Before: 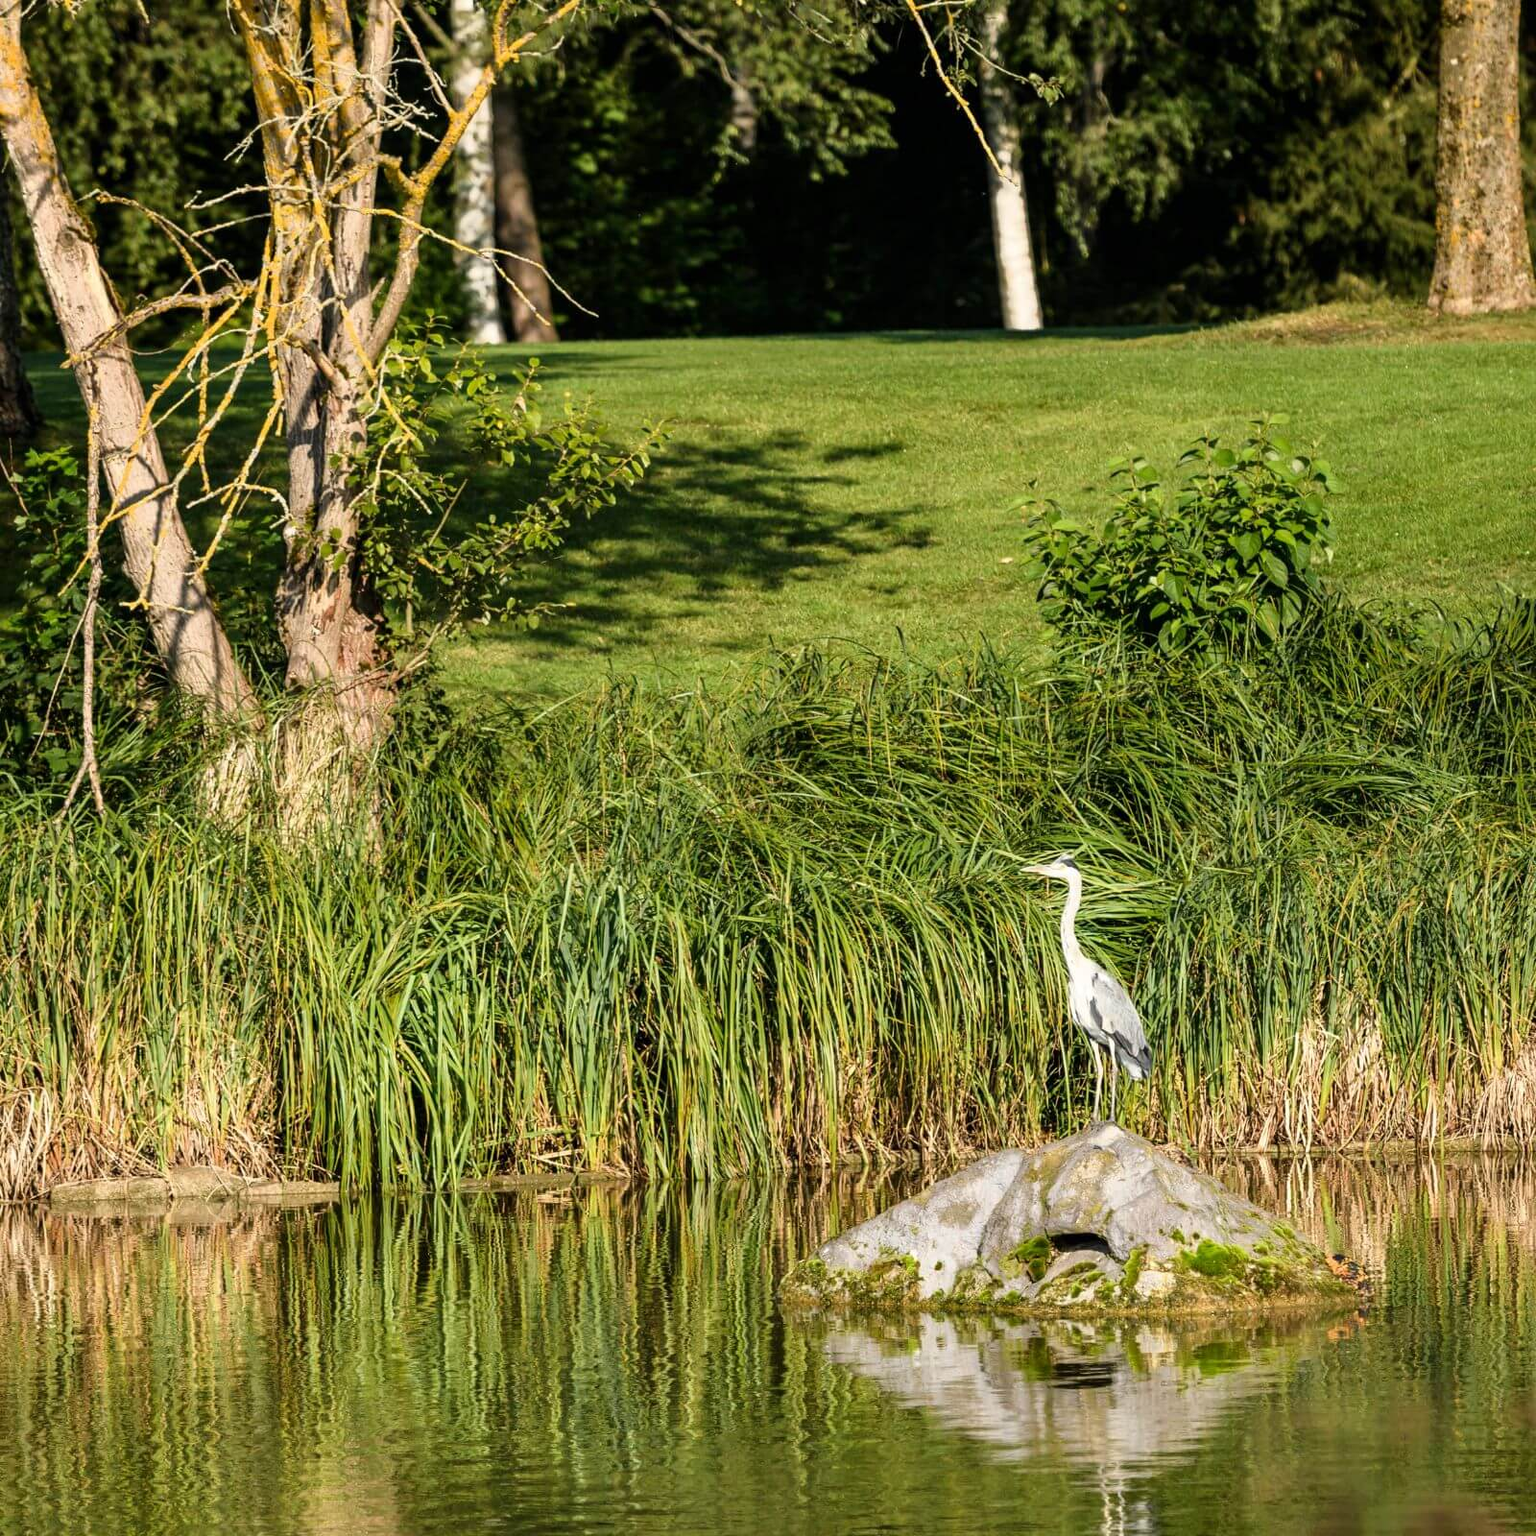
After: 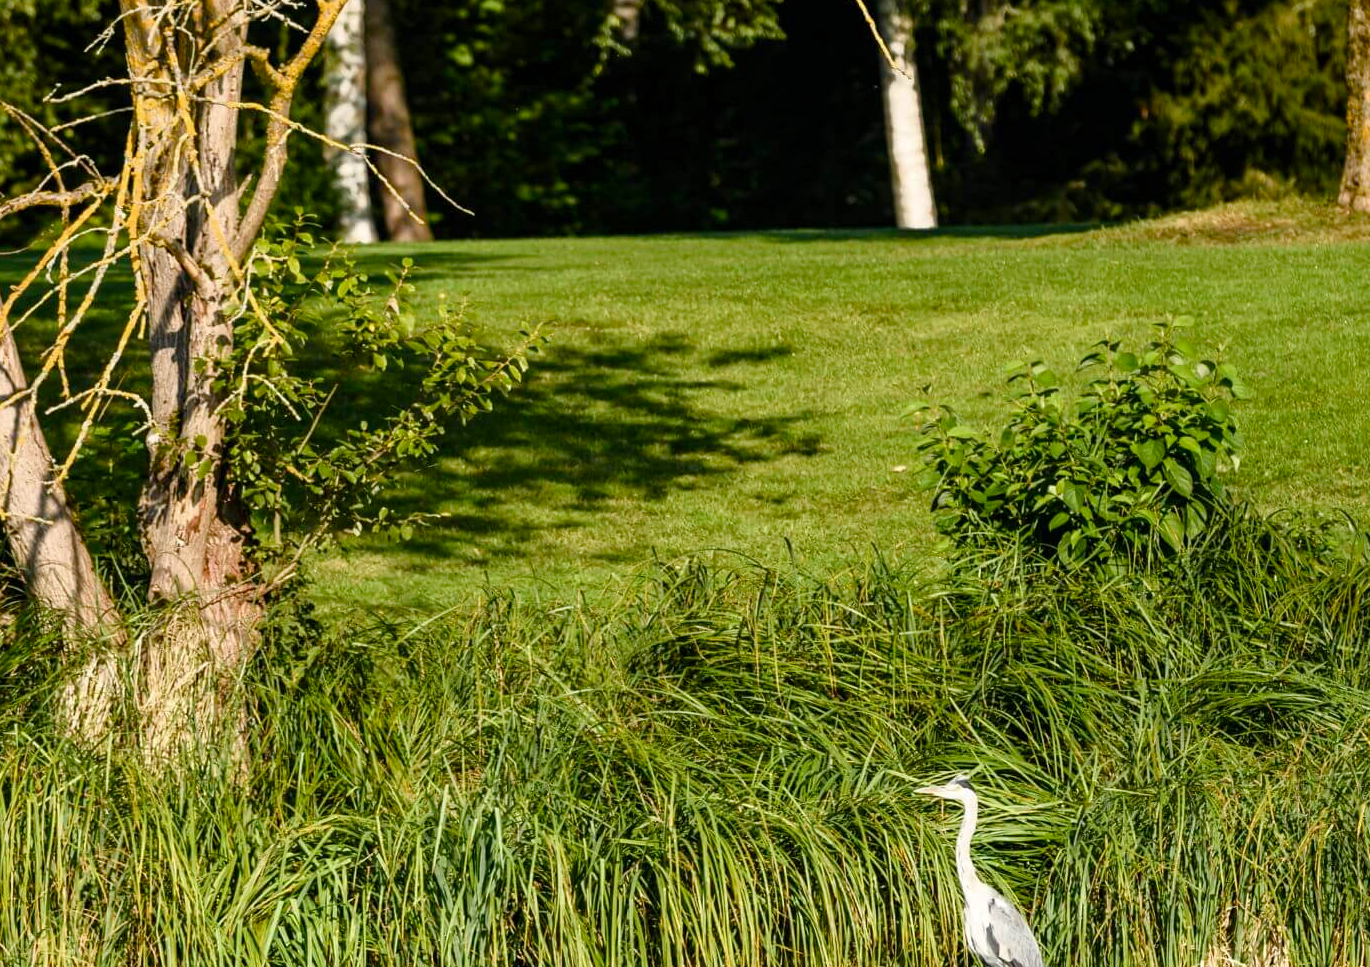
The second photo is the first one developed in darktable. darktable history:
color balance rgb: perceptual saturation grading › global saturation 20%, perceptual saturation grading › highlights -25%, perceptual saturation grading › shadows 25%
crop and rotate: left 9.345%, top 7.22%, right 4.982%, bottom 32.331%
